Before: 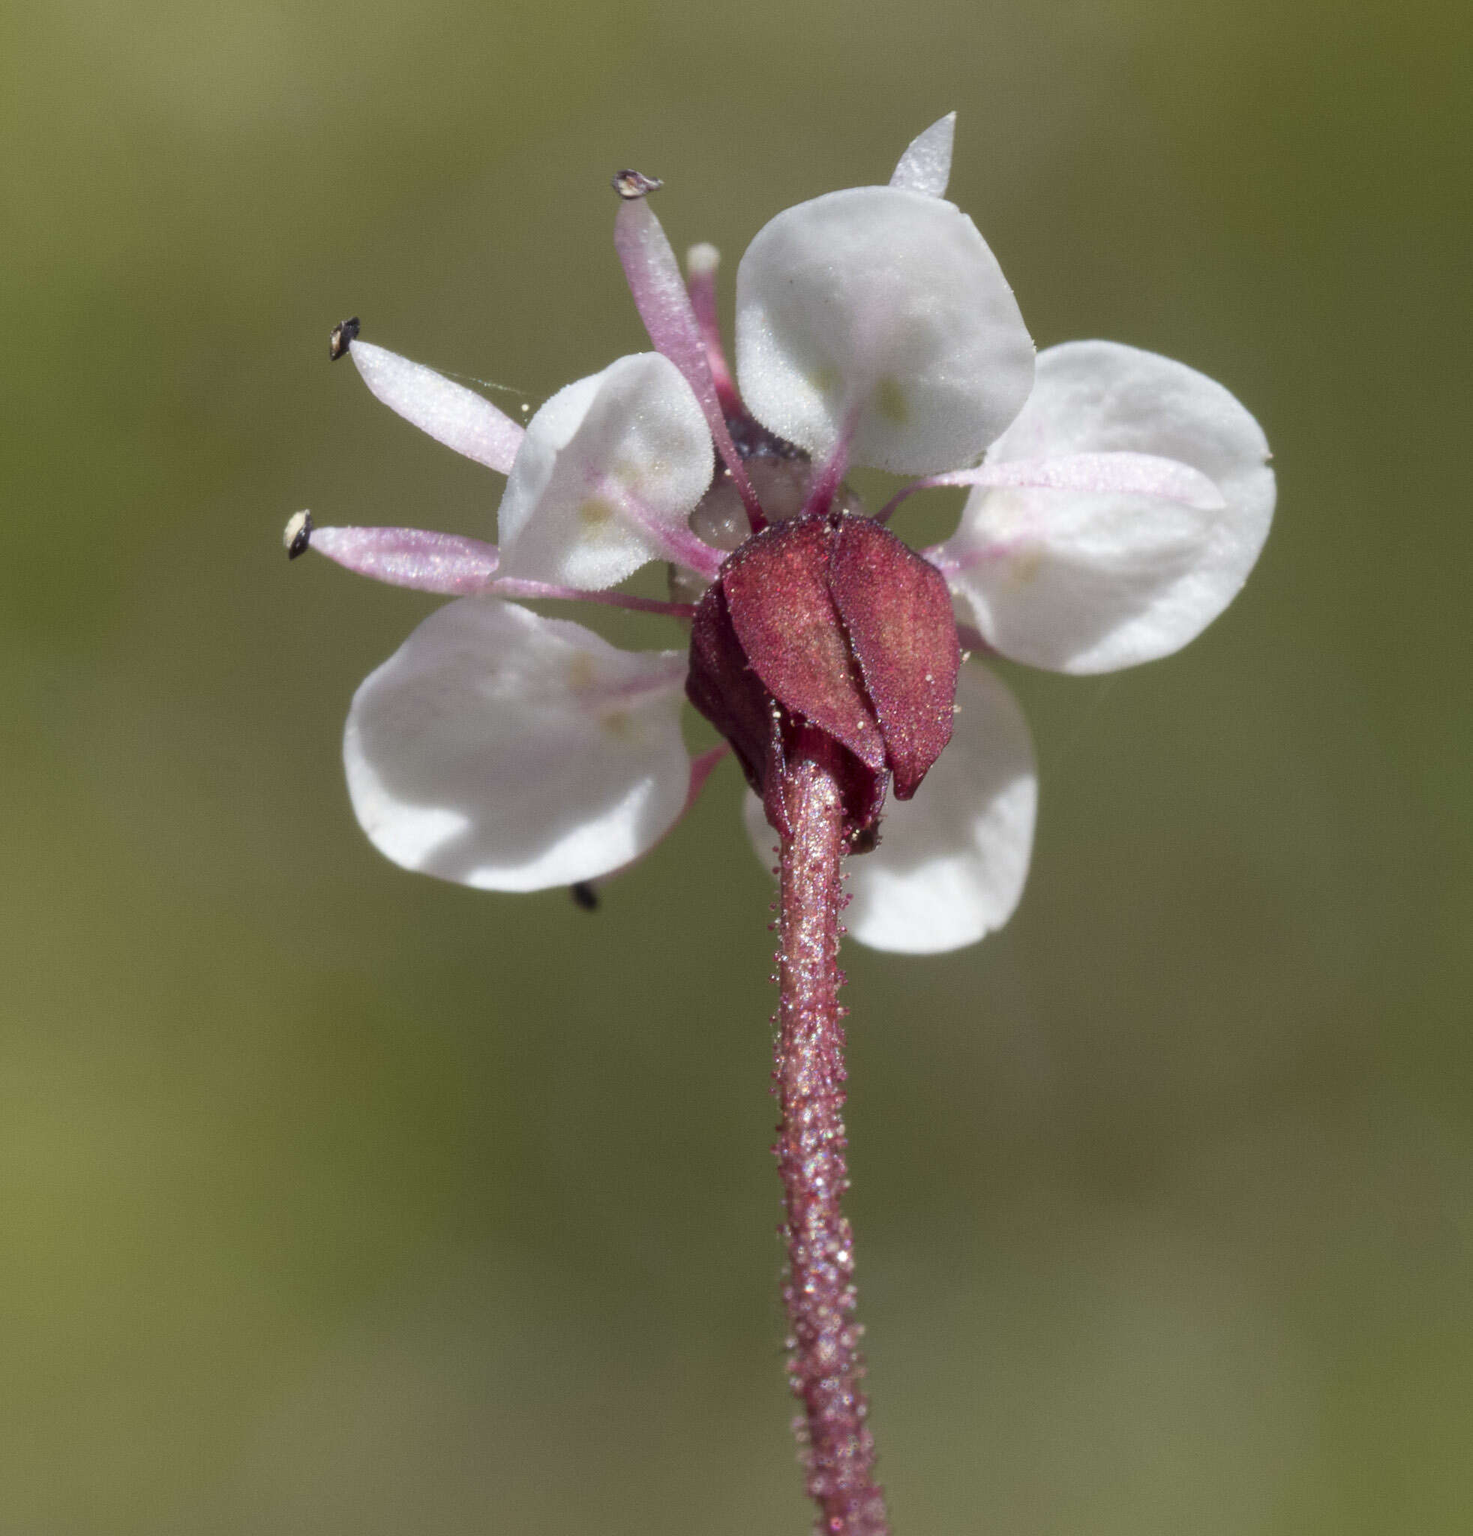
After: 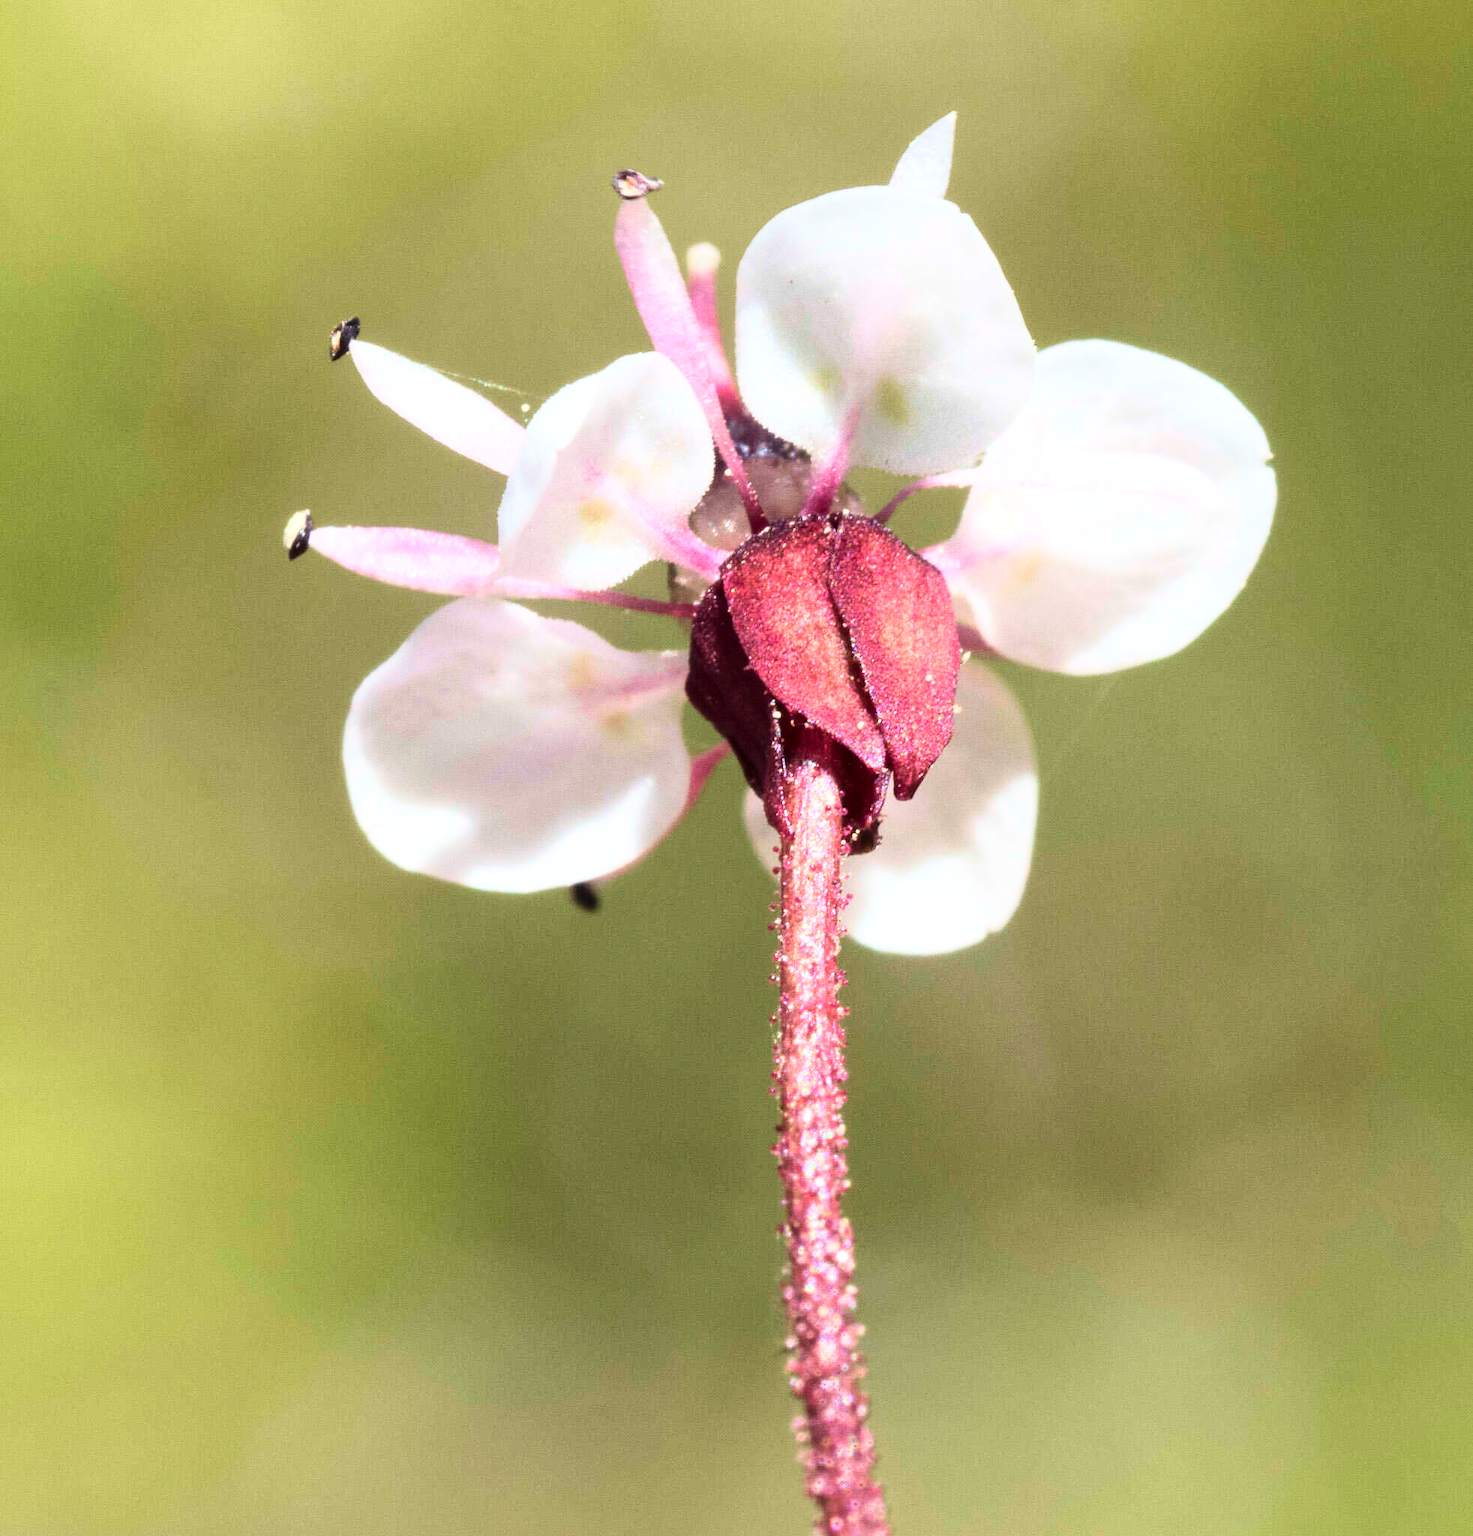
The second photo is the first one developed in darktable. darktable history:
velvia: on, module defaults
tone equalizer: -8 EV -0.417 EV, -7 EV -0.389 EV, -6 EV -0.333 EV, -5 EV -0.222 EV, -3 EV 0.222 EV, -2 EV 0.333 EV, -1 EV 0.389 EV, +0 EV 0.417 EV, edges refinement/feathering 500, mask exposure compensation -1.57 EV, preserve details no
base curve: curves: ch0 [(0, 0) (0.018, 0.026) (0.143, 0.37) (0.33, 0.731) (0.458, 0.853) (0.735, 0.965) (0.905, 0.986) (1, 1)]
